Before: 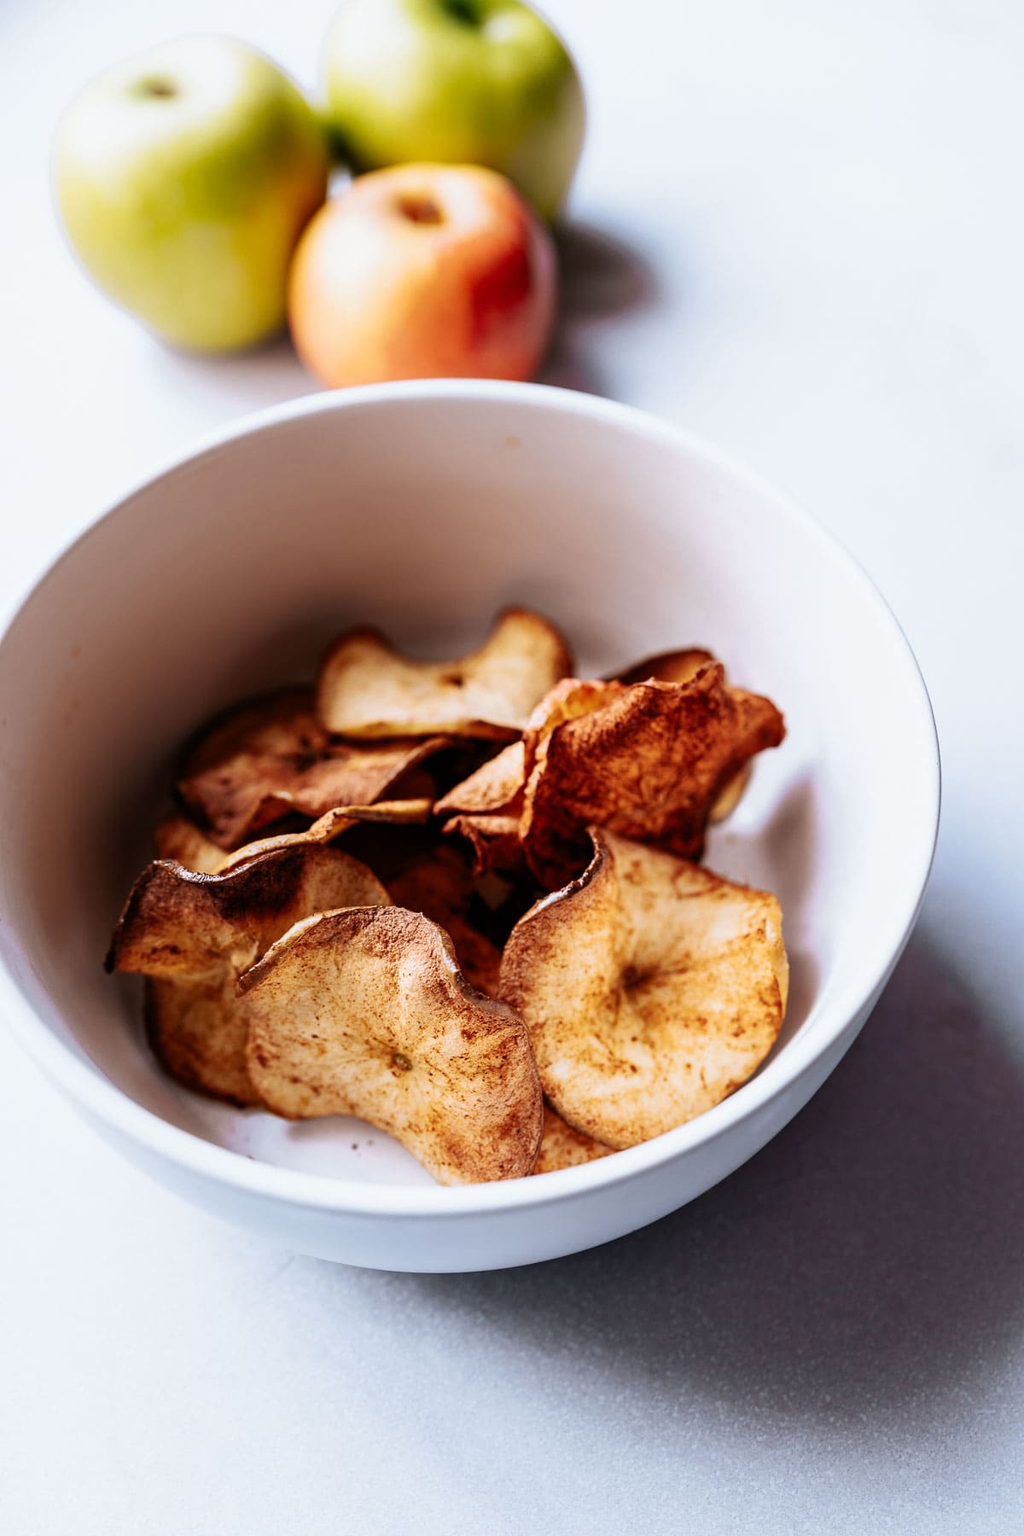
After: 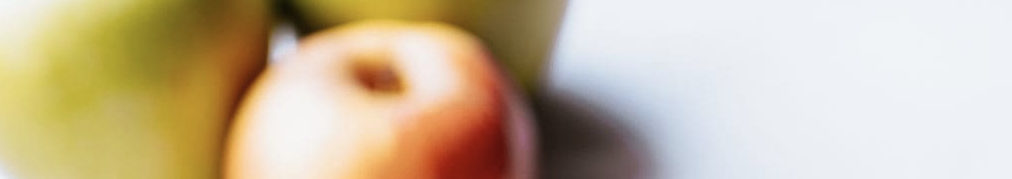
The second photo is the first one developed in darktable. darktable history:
contrast brightness saturation: saturation -0.17
crop and rotate: left 9.644%, top 9.491%, right 6.021%, bottom 80.509%
